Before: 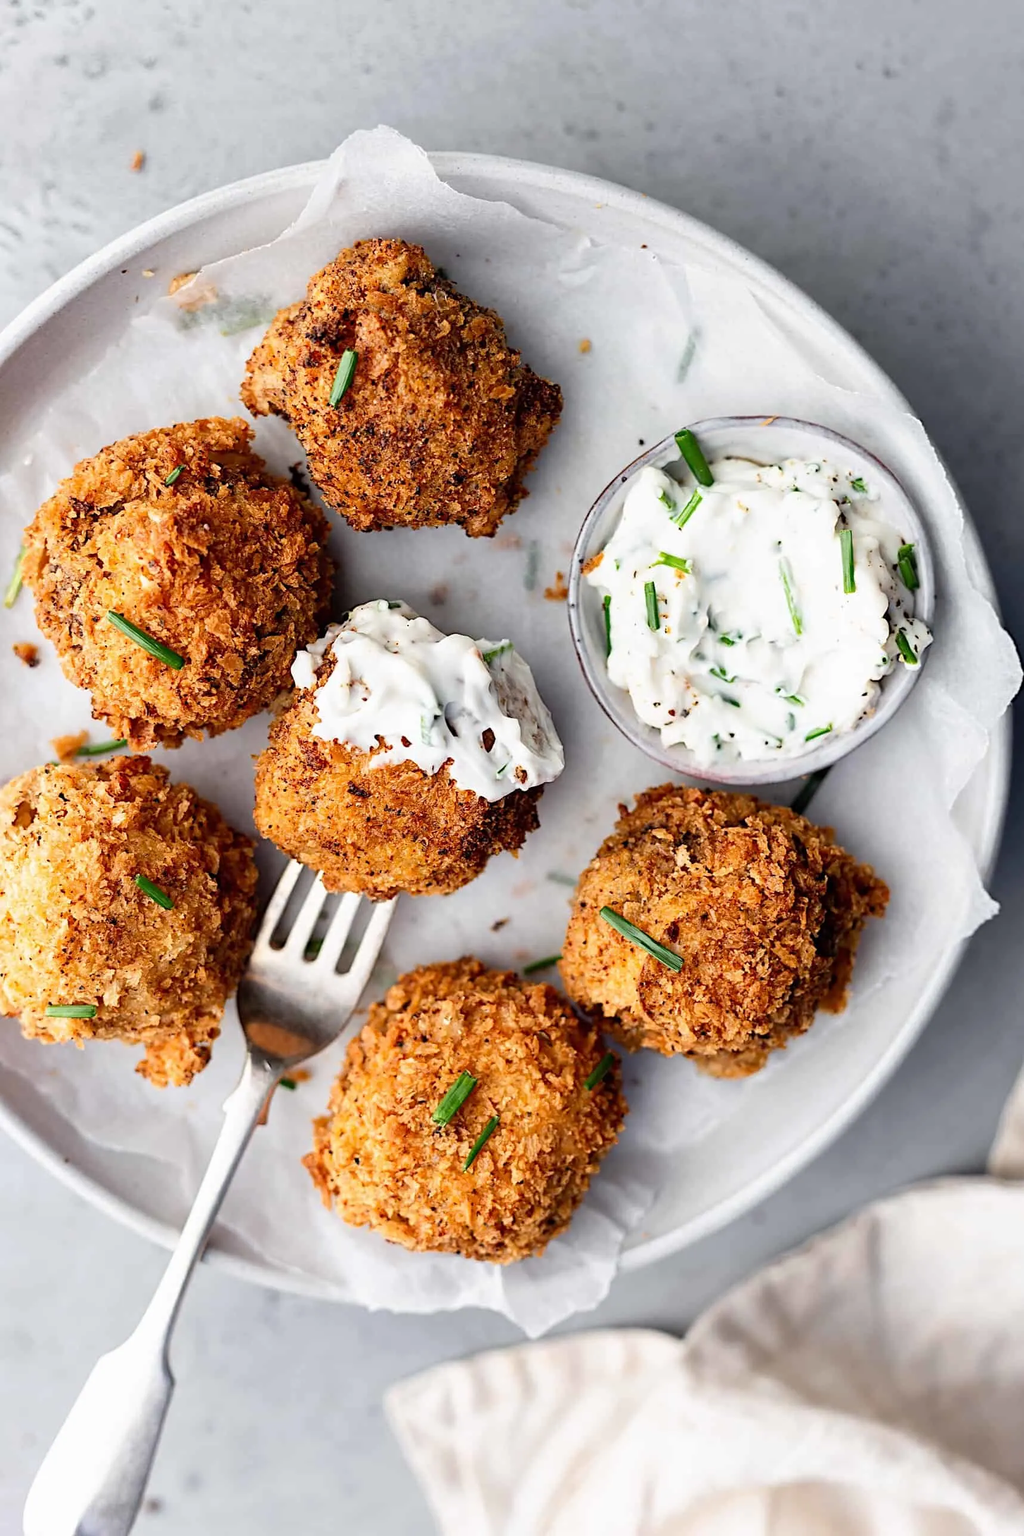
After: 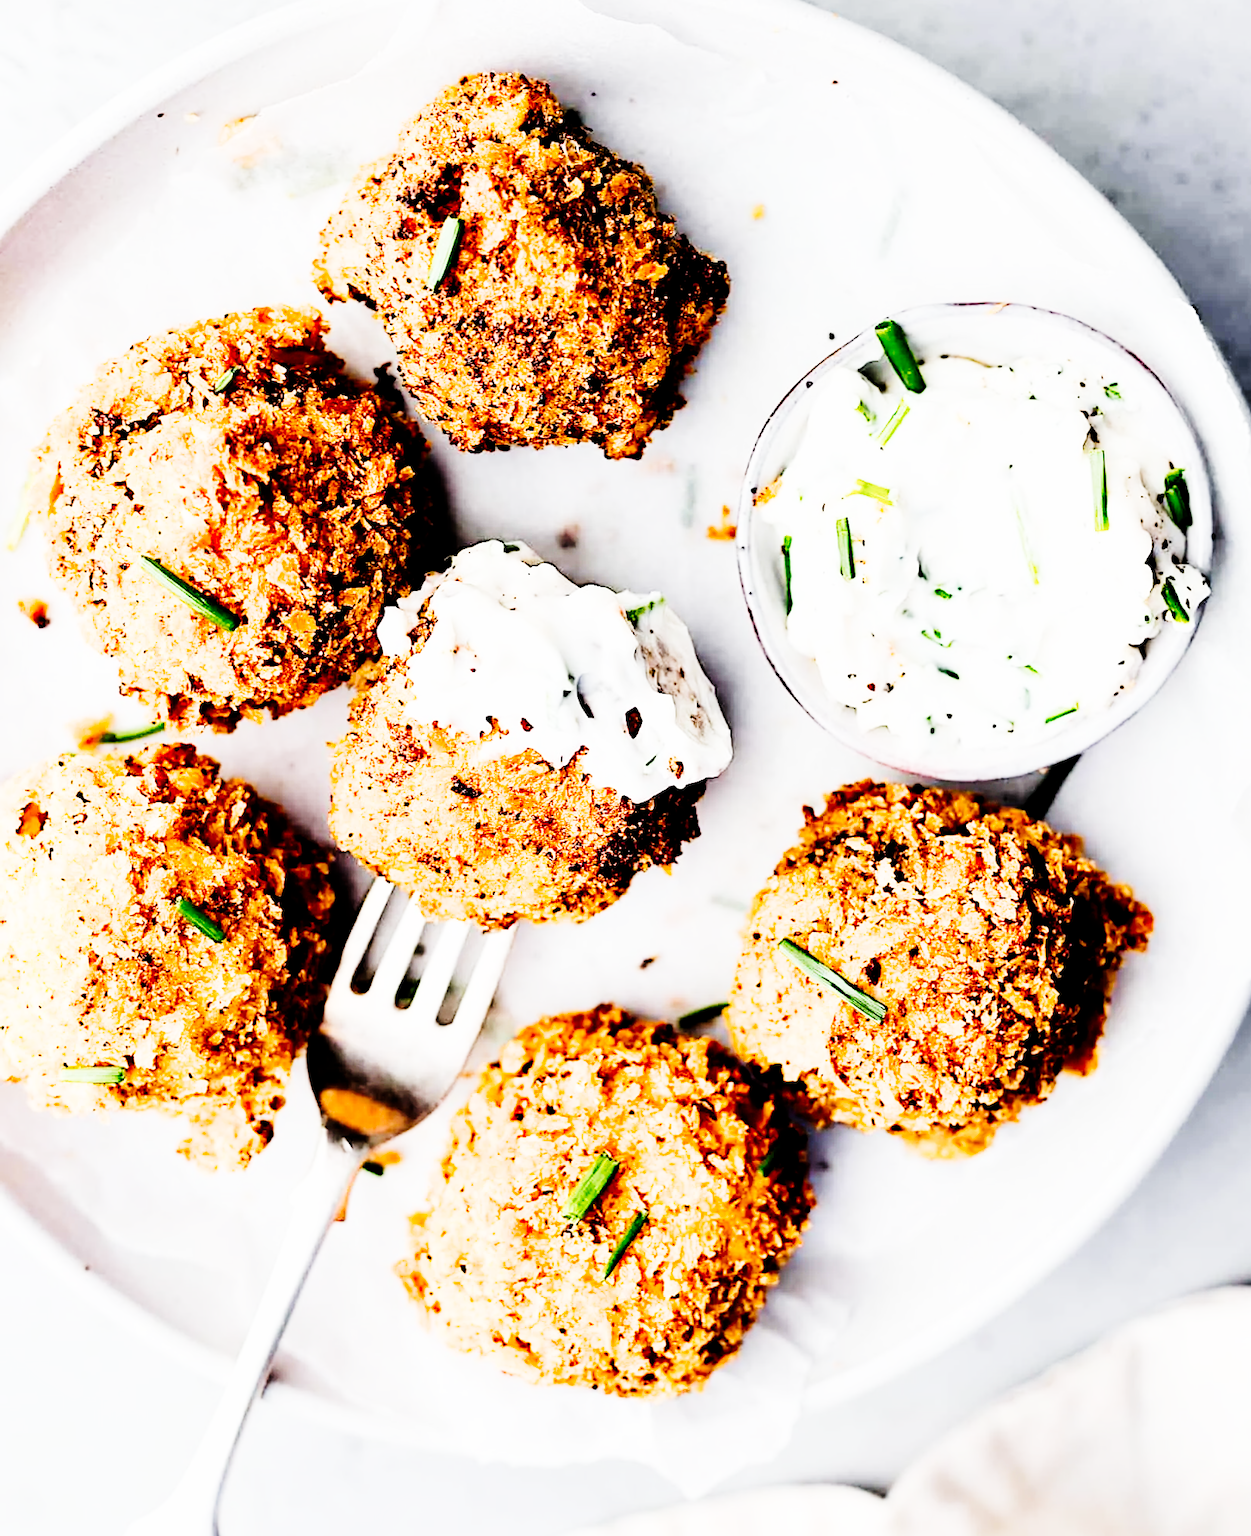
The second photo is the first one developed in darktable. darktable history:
tone curve: curves: ch0 [(0, 0) (0.004, 0) (0.133, 0.071) (0.325, 0.456) (0.832, 0.957) (1, 1)], preserve colors none
crop and rotate: angle 0.044°, top 11.912%, right 5.62%, bottom 10.885%
exposure: black level correction 0.001, exposure 0.498 EV, compensate highlight preservation false
contrast equalizer: y [[0.536, 0.565, 0.581, 0.516, 0.52, 0.491], [0.5 ×6], [0.5 ×6], [0 ×6], [0 ×6]], mix 0.59
filmic rgb: black relative exposure -5.03 EV, white relative exposure 3.97 EV, hardness 2.9, contrast 1.301, highlights saturation mix -10.3%
color balance rgb: perceptual saturation grading › global saturation -0.051%, perceptual brilliance grading › highlights 9.328%, perceptual brilliance grading › mid-tones 4.813%, global vibrance 20%
